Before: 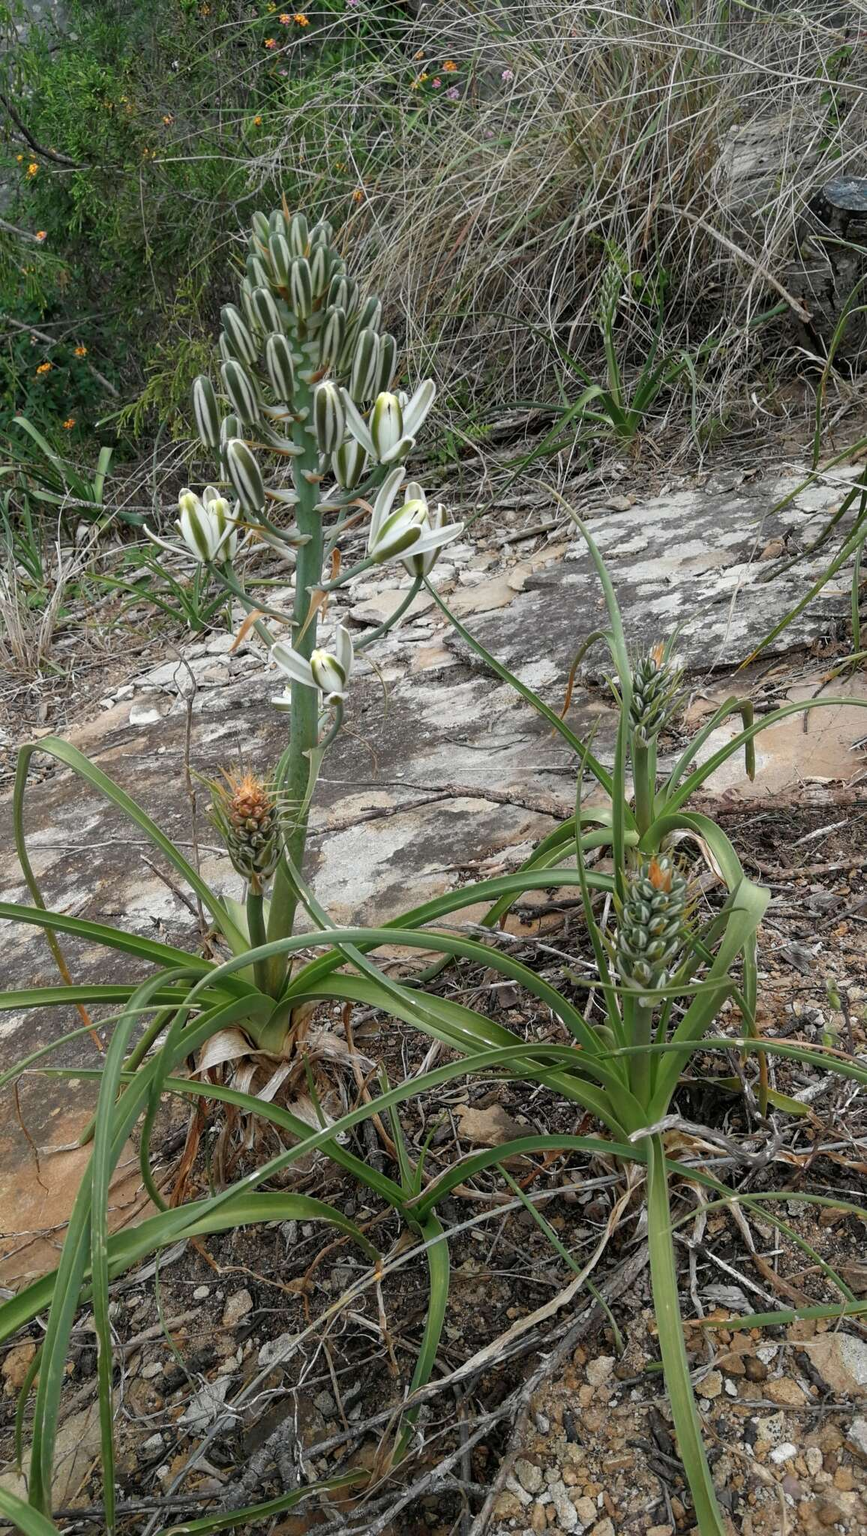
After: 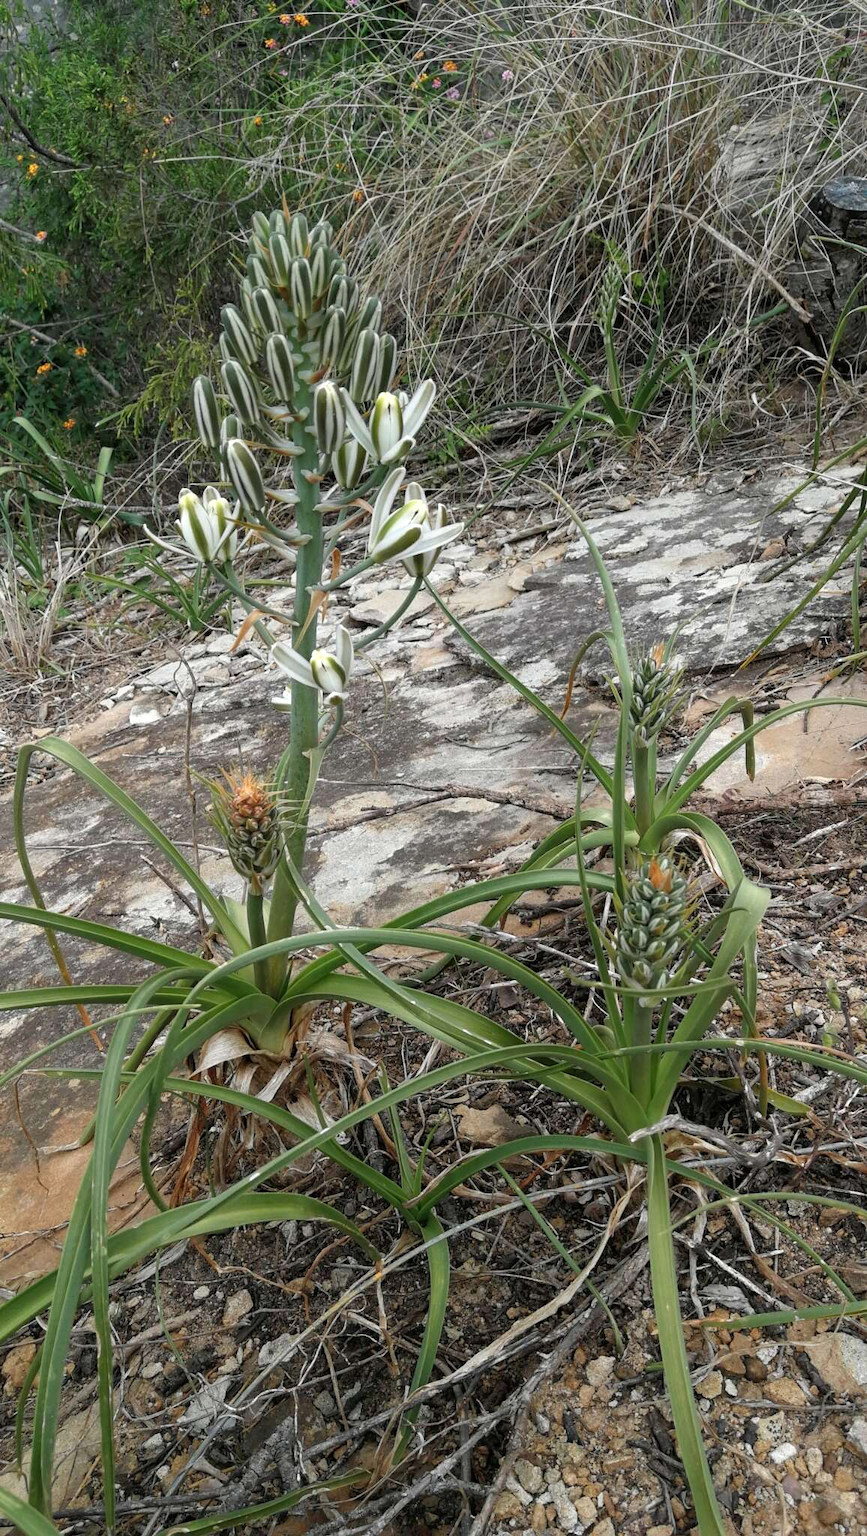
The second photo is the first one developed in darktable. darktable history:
exposure: exposure 0.166 EV, compensate highlight preservation false
